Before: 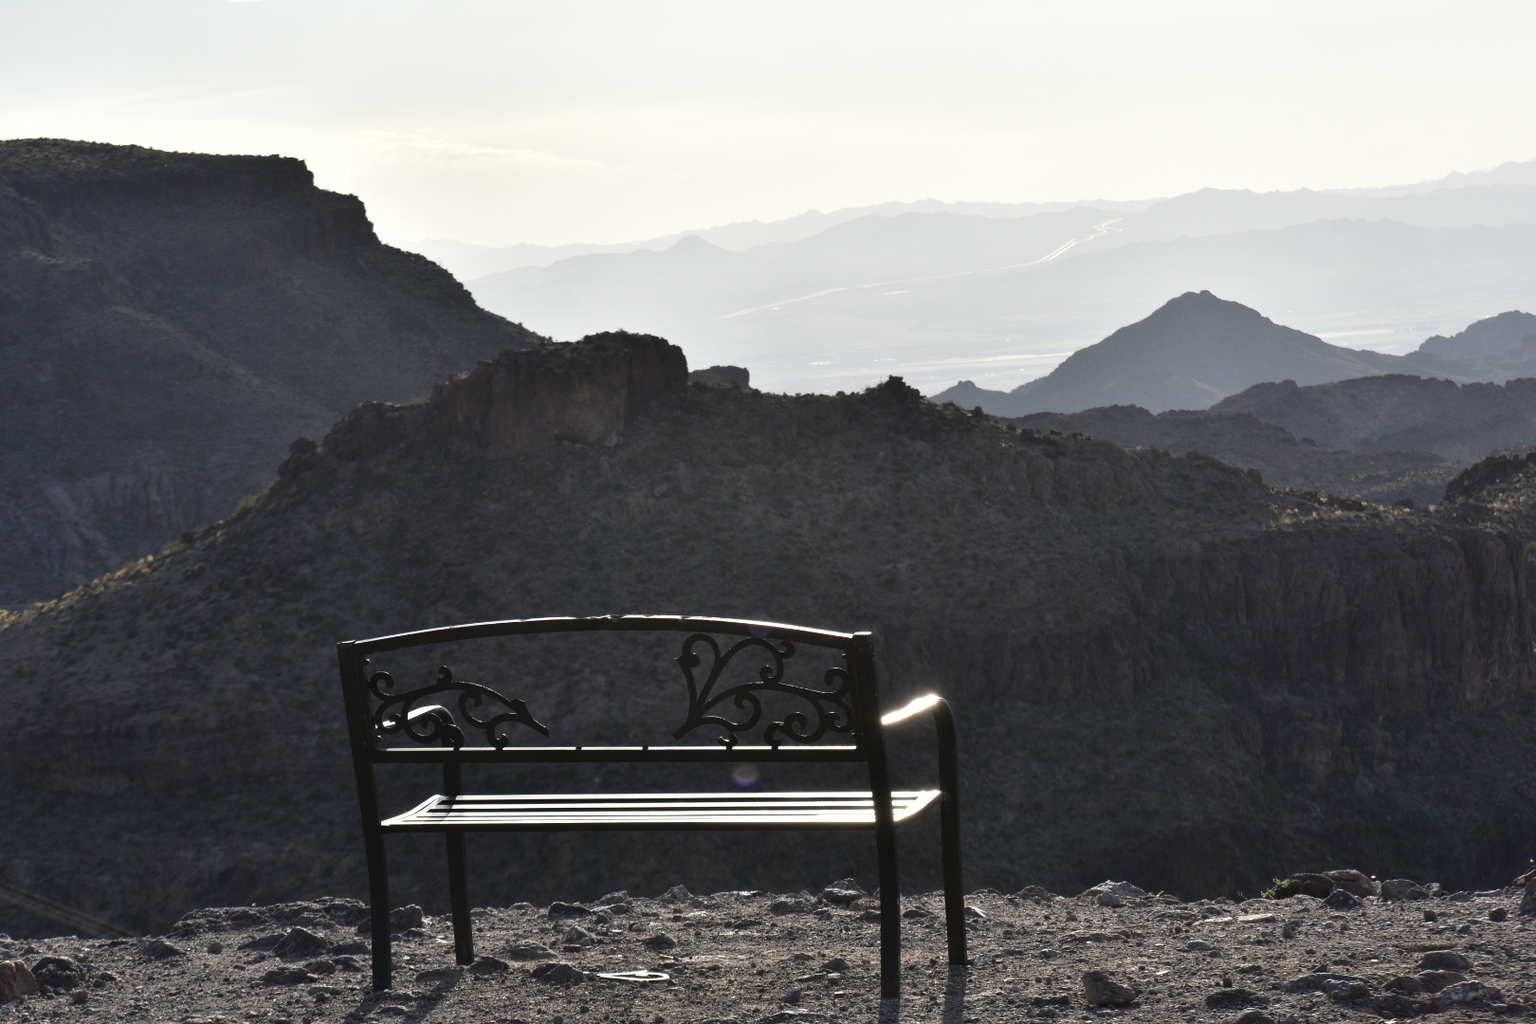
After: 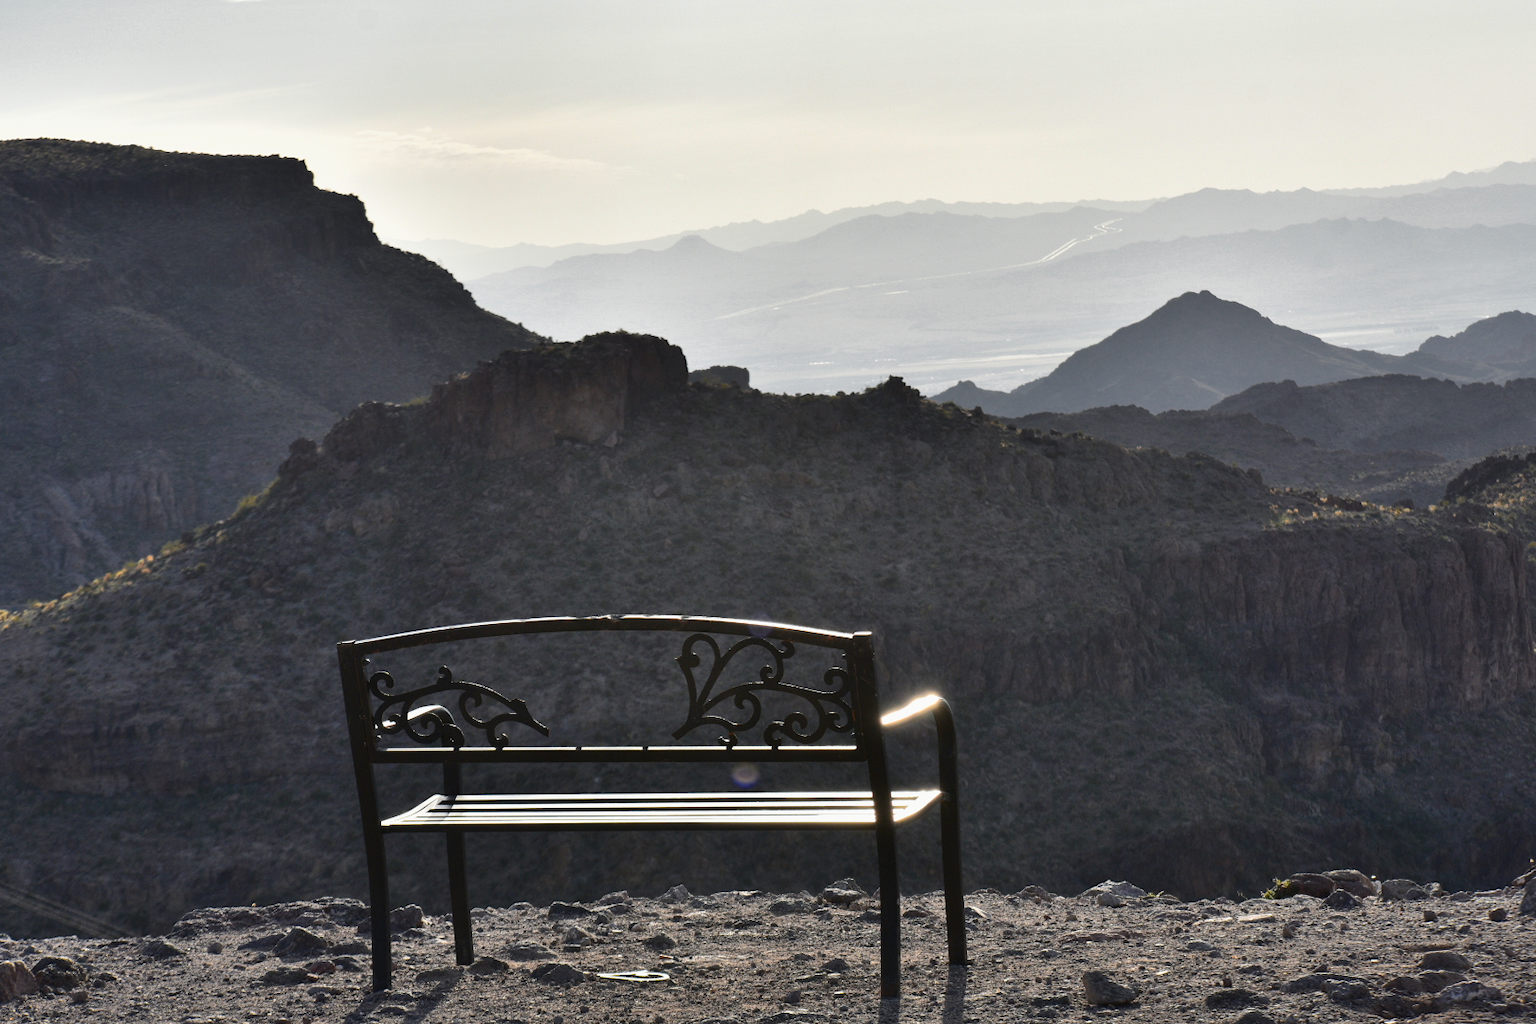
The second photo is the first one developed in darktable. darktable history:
exposure: black level correction 0.002, exposure -0.103 EV, compensate exposure bias true, compensate highlight preservation false
color zones: curves: ch0 [(0, 0.499) (0.143, 0.5) (0.286, 0.5) (0.429, 0.476) (0.571, 0.284) (0.714, 0.243) (0.857, 0.449) (1, 0.499)]; ch1 [(0, 0.532) (0.143, 0.645) (0.286, 0.696) (0.429, 0.211) (0.571, 0.504) (0.714, 0.493) (0.857, 0.495) (1, 0.532)]; ch2 [(0, 0.5) (0.143, 0.5) (0.286, 0.427) (0.429, 0.324) (0.571, 0.5) (0.714, 0.5) (0.857, 0.5) (1, 0.5)]
tone equalizer: edges refinement/feathering 500, mask exposure compensation -1.57 EV, preserve details no
shadows and highlights: soften with gaussian
